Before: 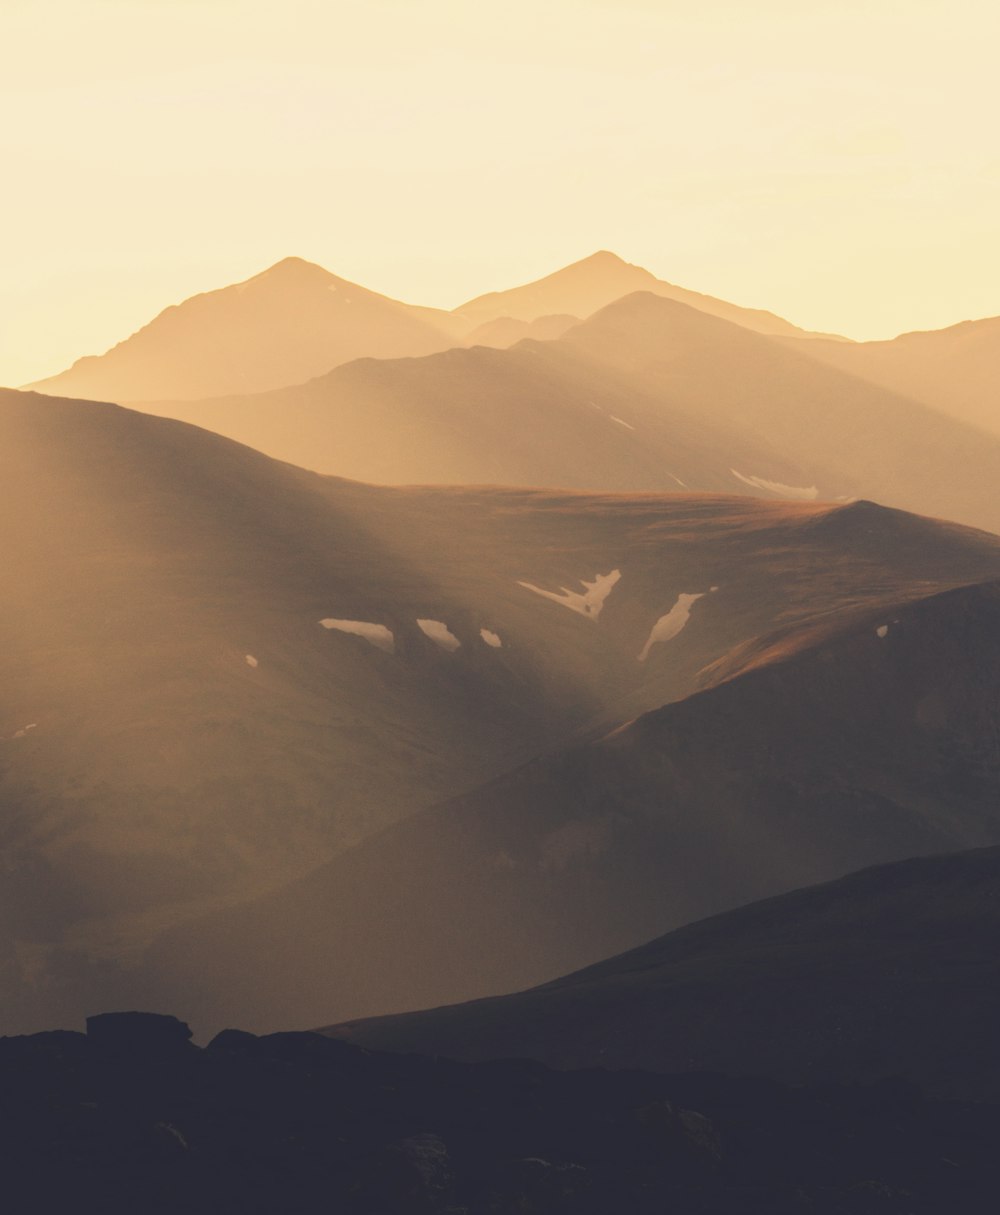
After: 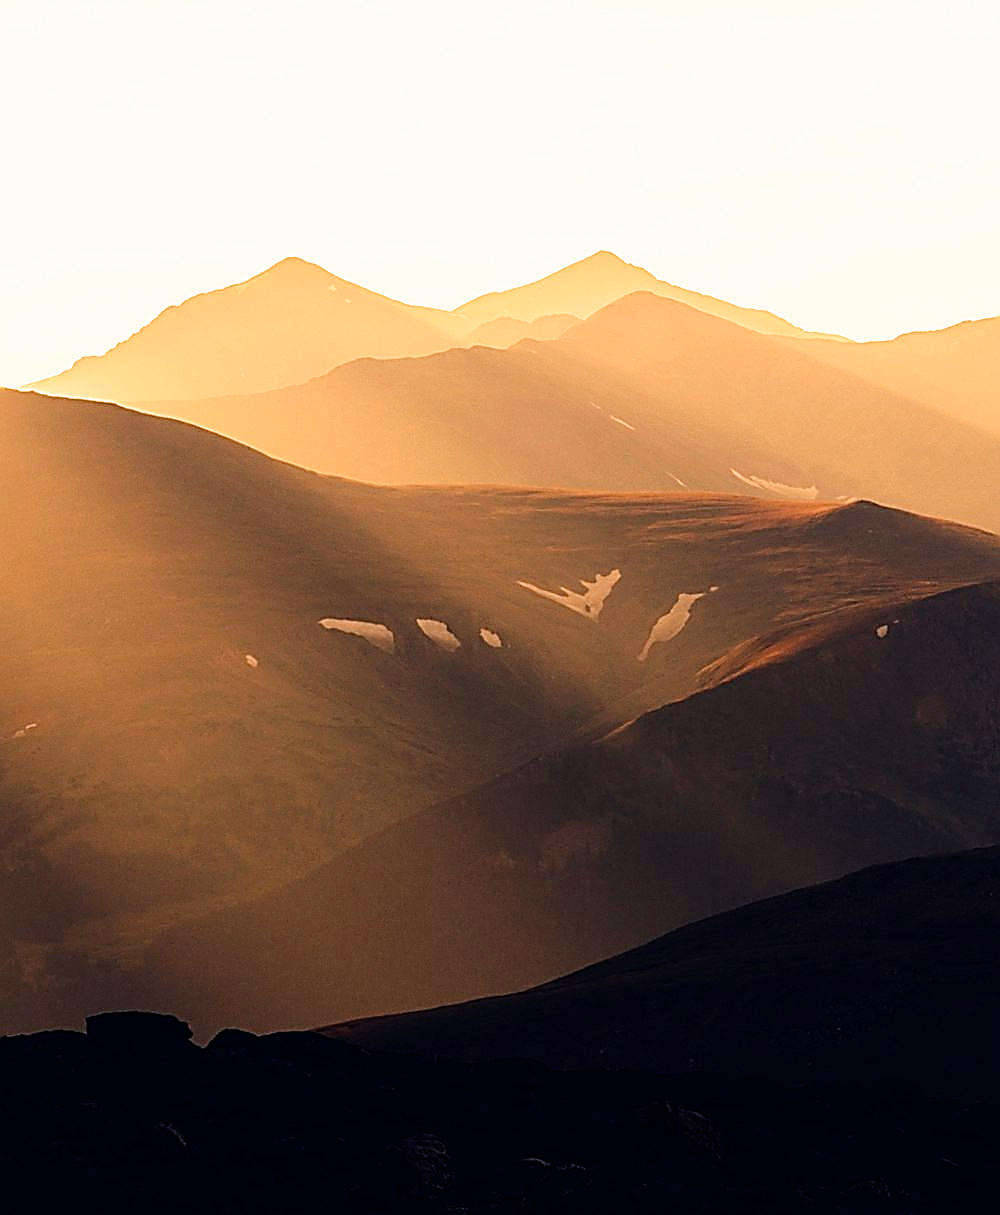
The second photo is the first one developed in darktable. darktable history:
sharpen: amount 2
white balance: emerald 1
filmic rgb: black relative exposure -5.5 EV, white relative exposure 2.5 EV, threshold 3 EV, target black luminance 0%, hardness 4.51, latitude 67.35%, contrast 1.453, shadows ↔ highlights balance -3.52%, preserve chrominance no, color science v4 (2020), contrast in shadows soft, enable highlight reconstruction true
